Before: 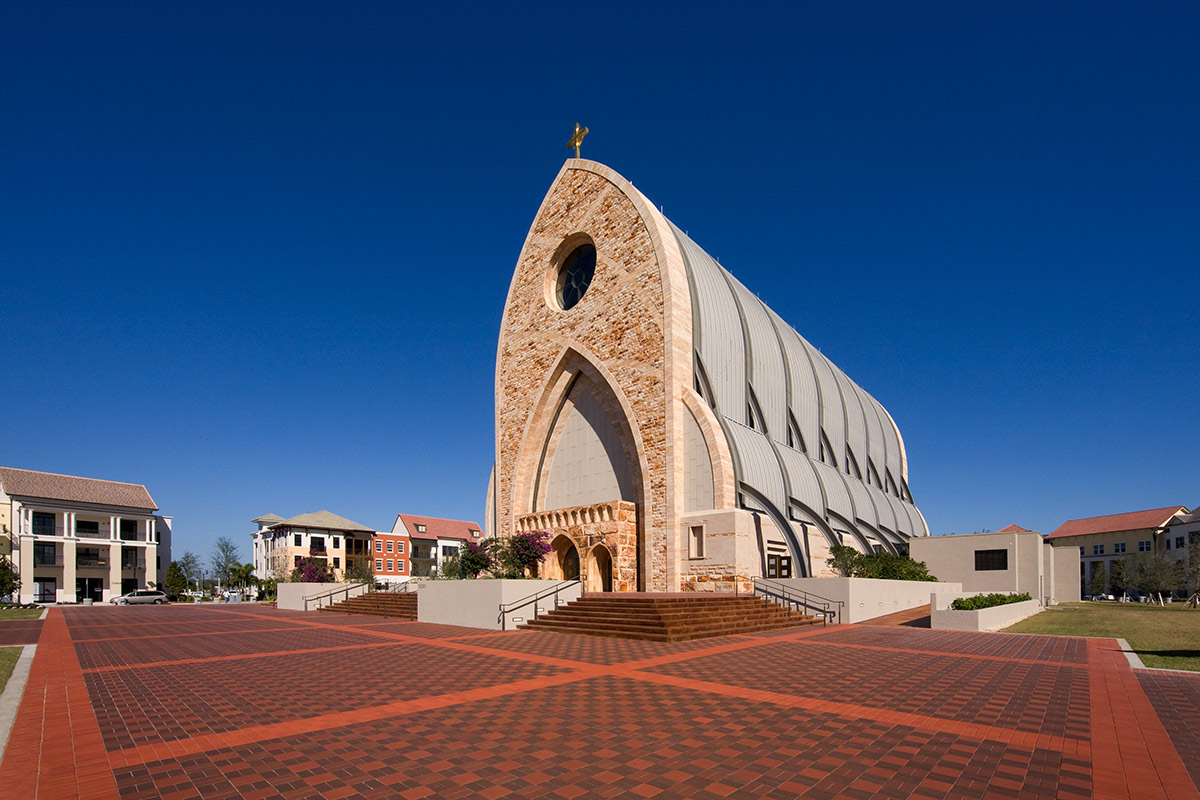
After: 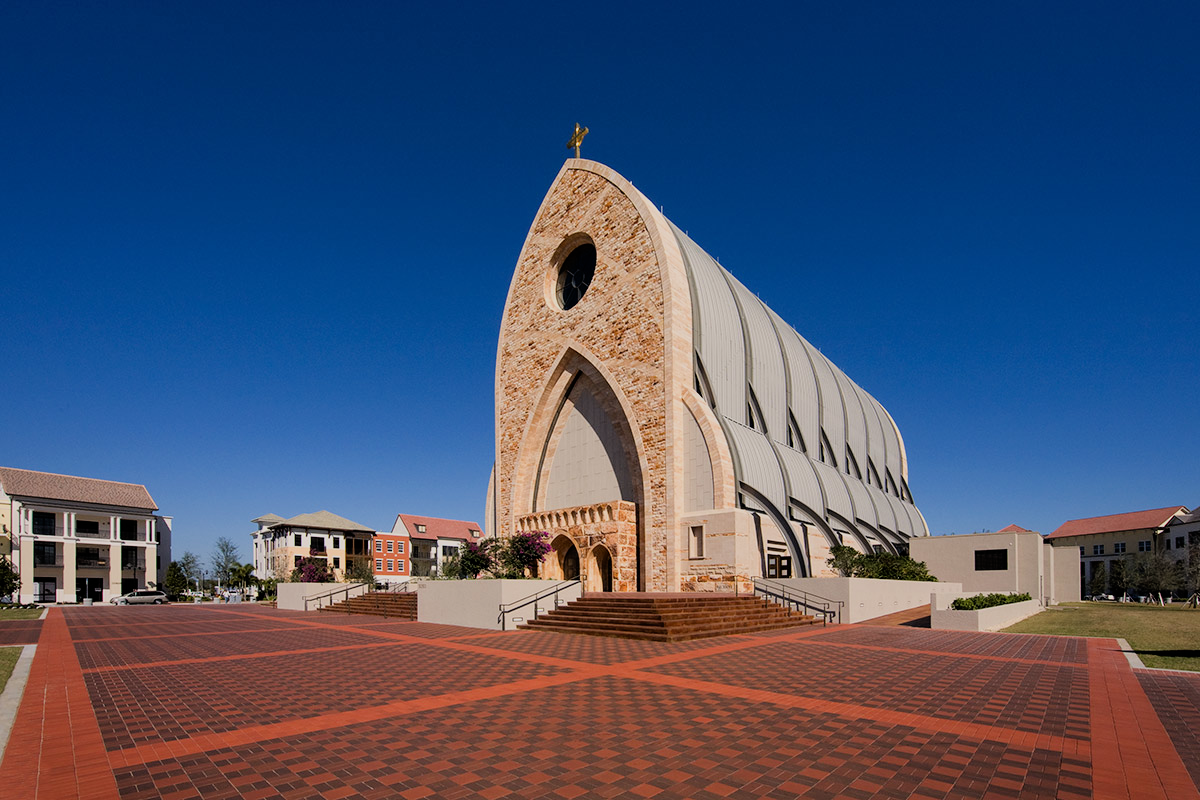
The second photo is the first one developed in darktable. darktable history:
filmic rgb: black relative exposure -7.92 EV, white relative exposure 4.13 EV, threshold 3 EV, hardness 4.02, latitude 51.22%, contrast 1.013, shadows ↔ highlights balance 5.35%, color science v5 (2021), contrast in shadows safe, contrast in highlights safe, enable highlight reconstruction true
white balance: emerald 1
